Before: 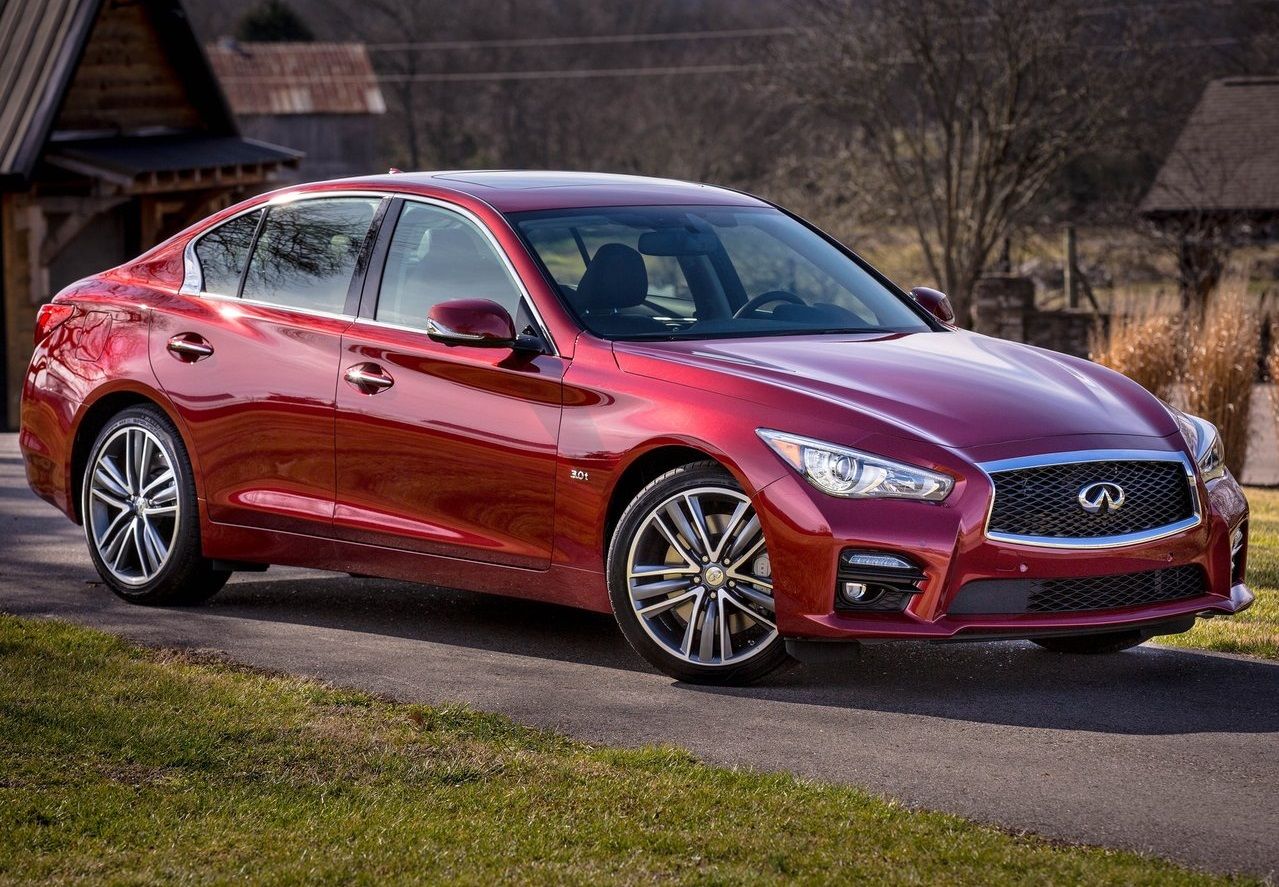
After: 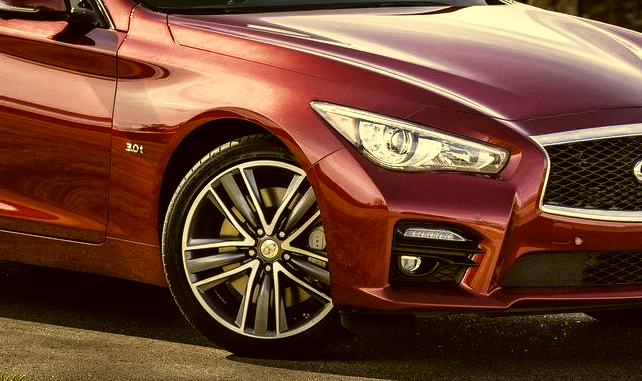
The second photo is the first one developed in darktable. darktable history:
crop: left 34.856%, top 36.968%, right 14.93%, bottom 19.973%
filmic rgb: black relative exposure -9.1 EV, white relative exposure 2.3 EV, hardness 7.47, color science v4 (2020)
color correction: highlights a* 0.126, highlights b* 28.81, shadows a* -0.16, shadows b* 21.83
